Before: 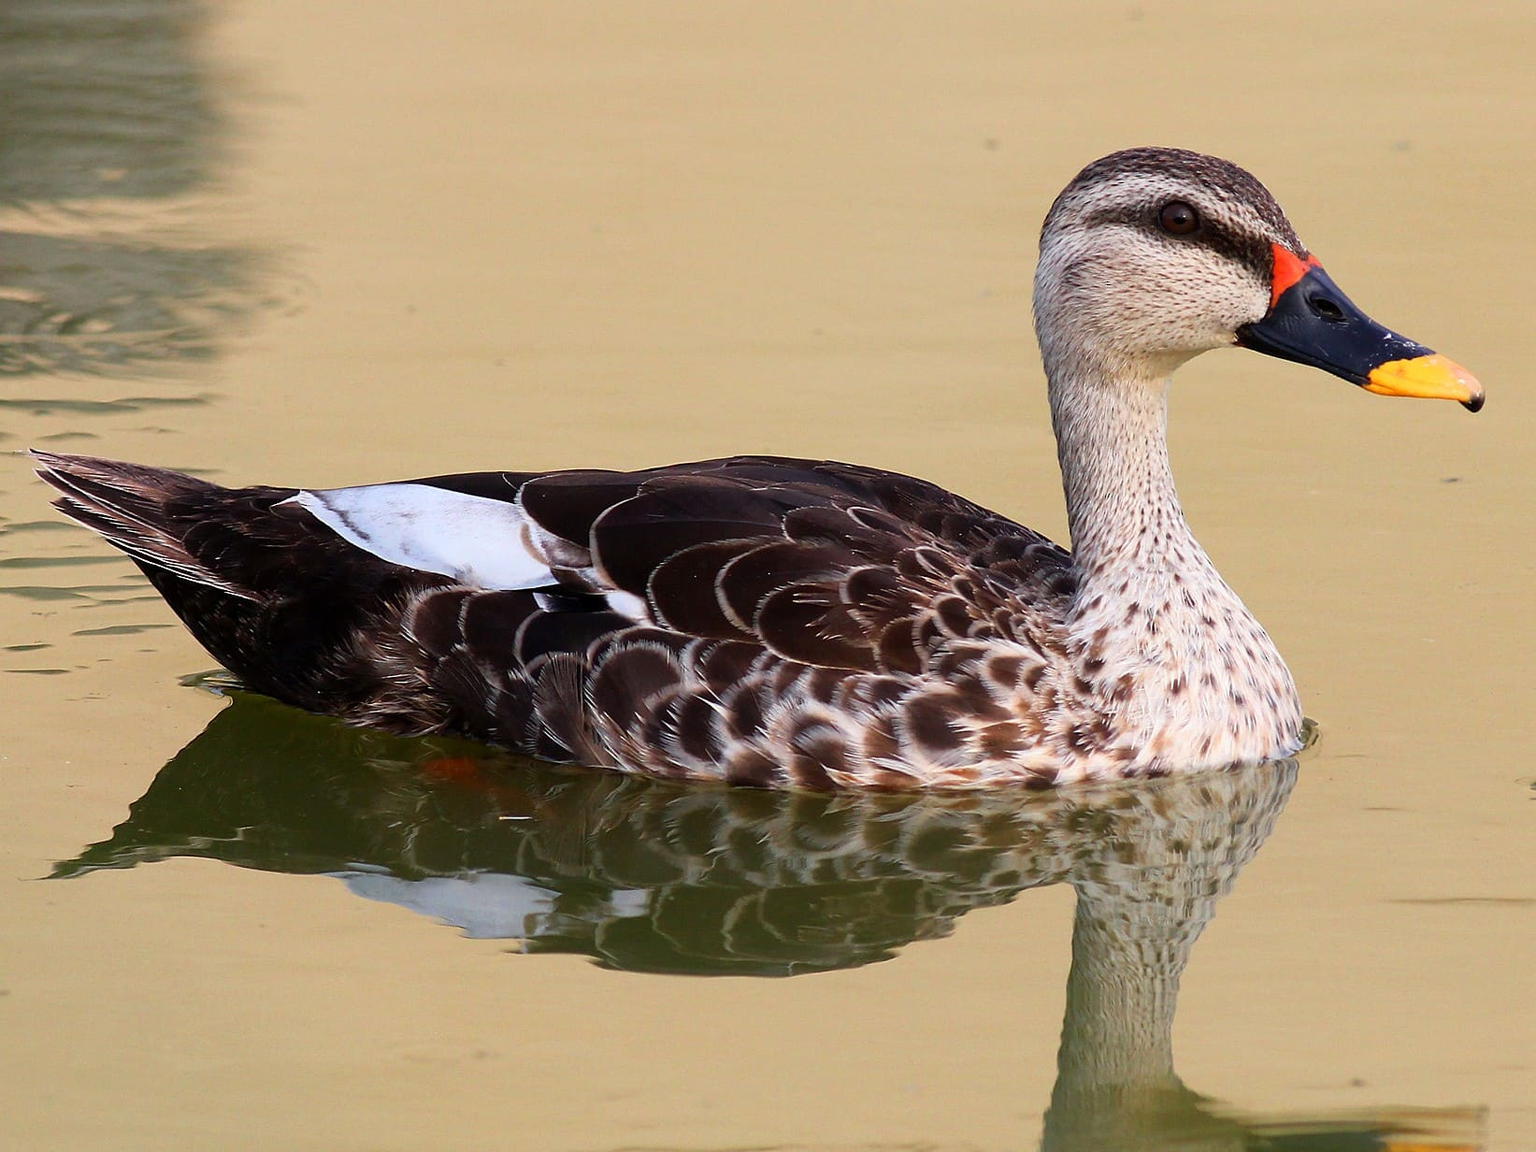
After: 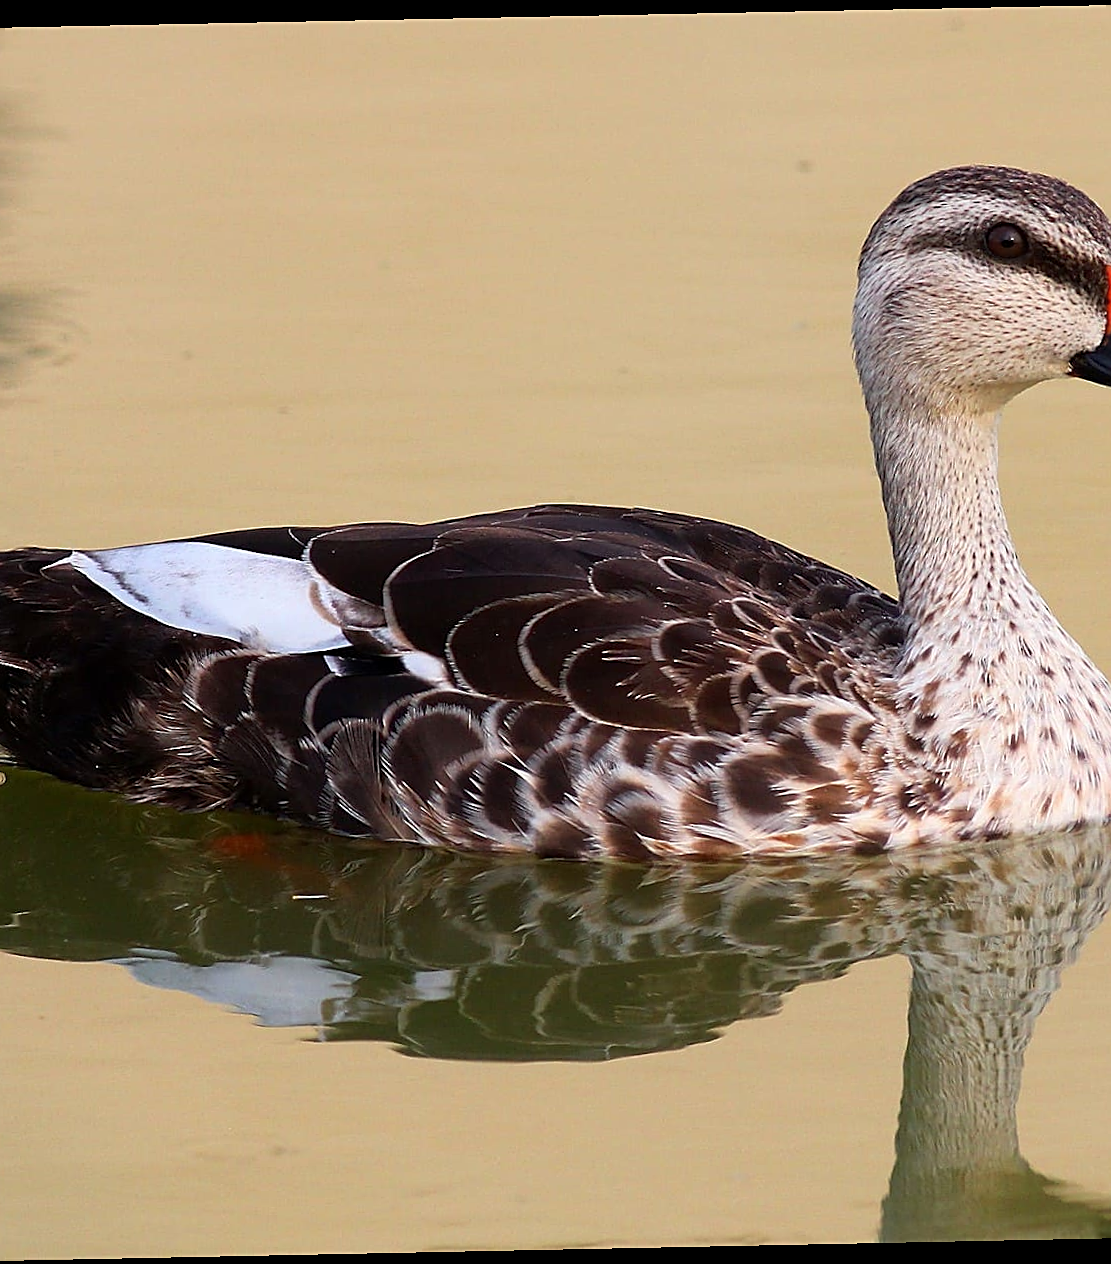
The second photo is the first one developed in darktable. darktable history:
sharpen: on, module defaults
crop and rotate: left 15.546%, right 17.787%
rotate and perspective: rotation -1.17°, automatic cropping off
